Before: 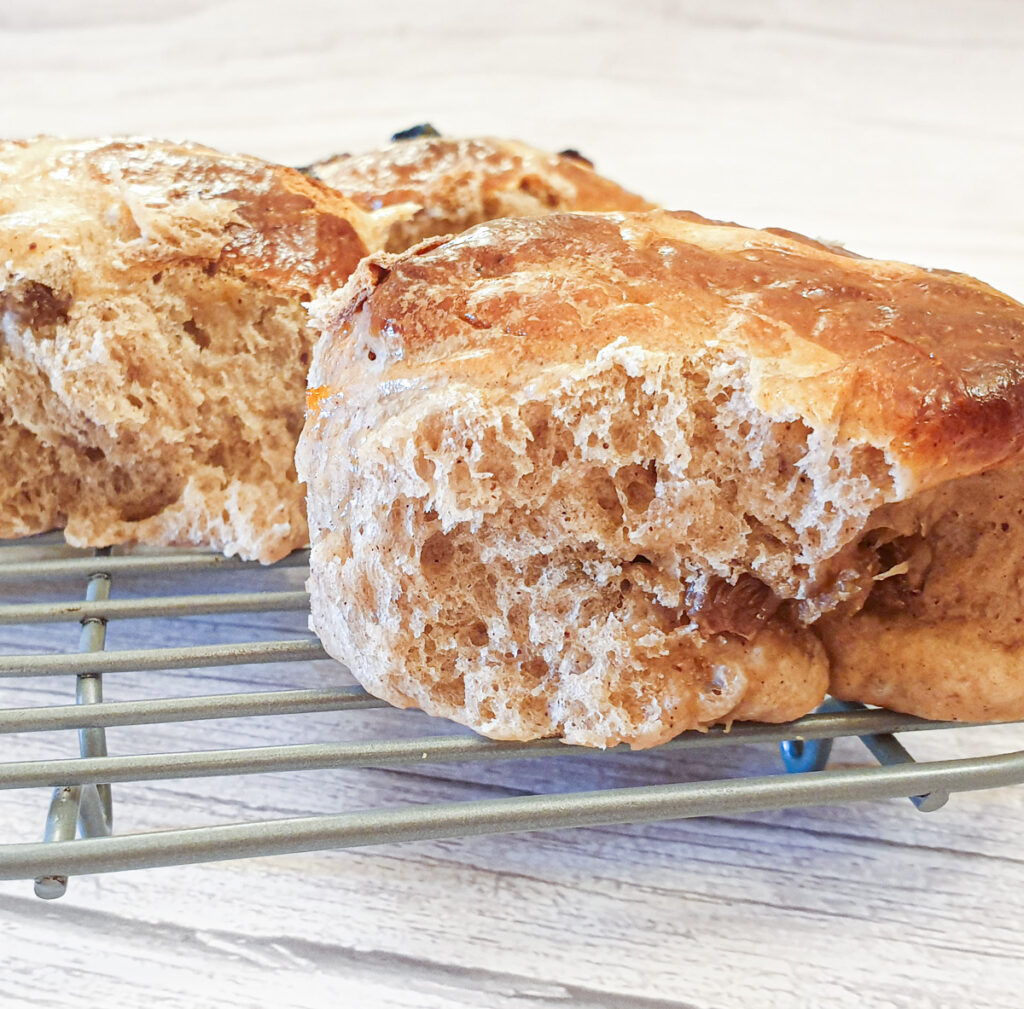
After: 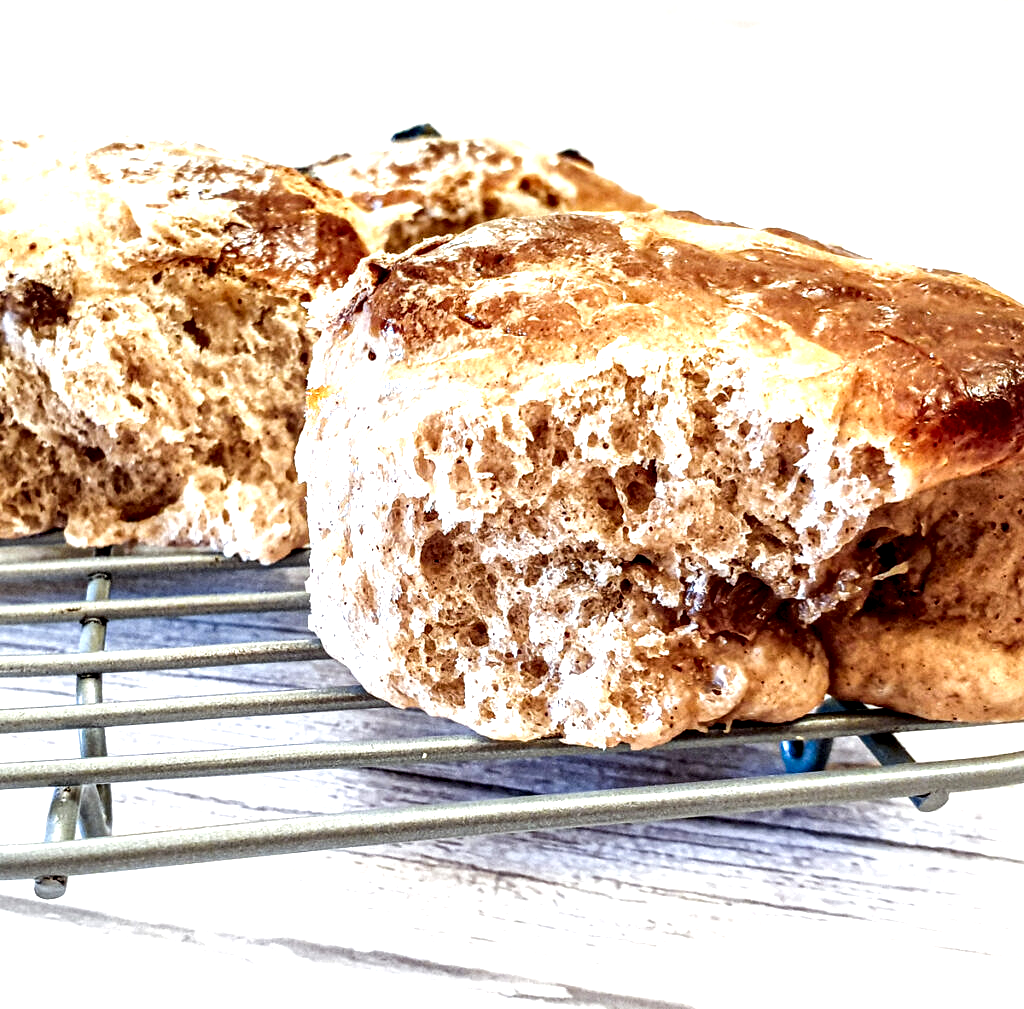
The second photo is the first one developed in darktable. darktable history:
local contrast: shadows 184%, detail 223%
exposure: black level correction -0.005, exposure 0.629 EV, compensate highlight preservation false
